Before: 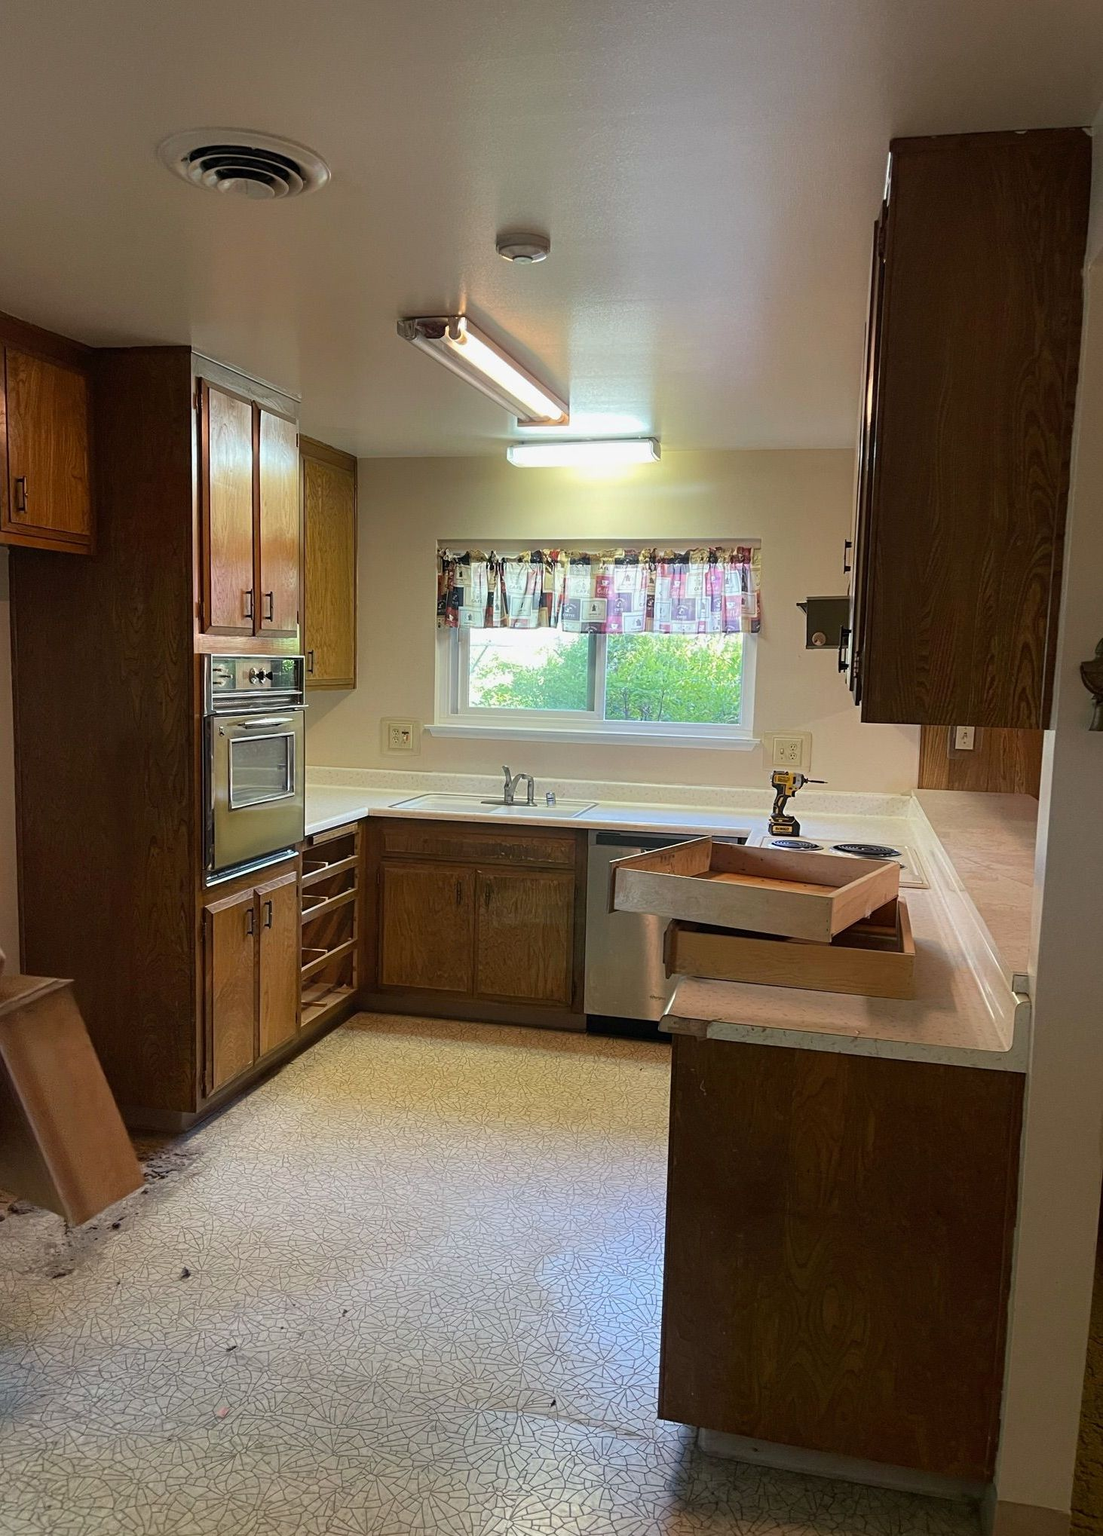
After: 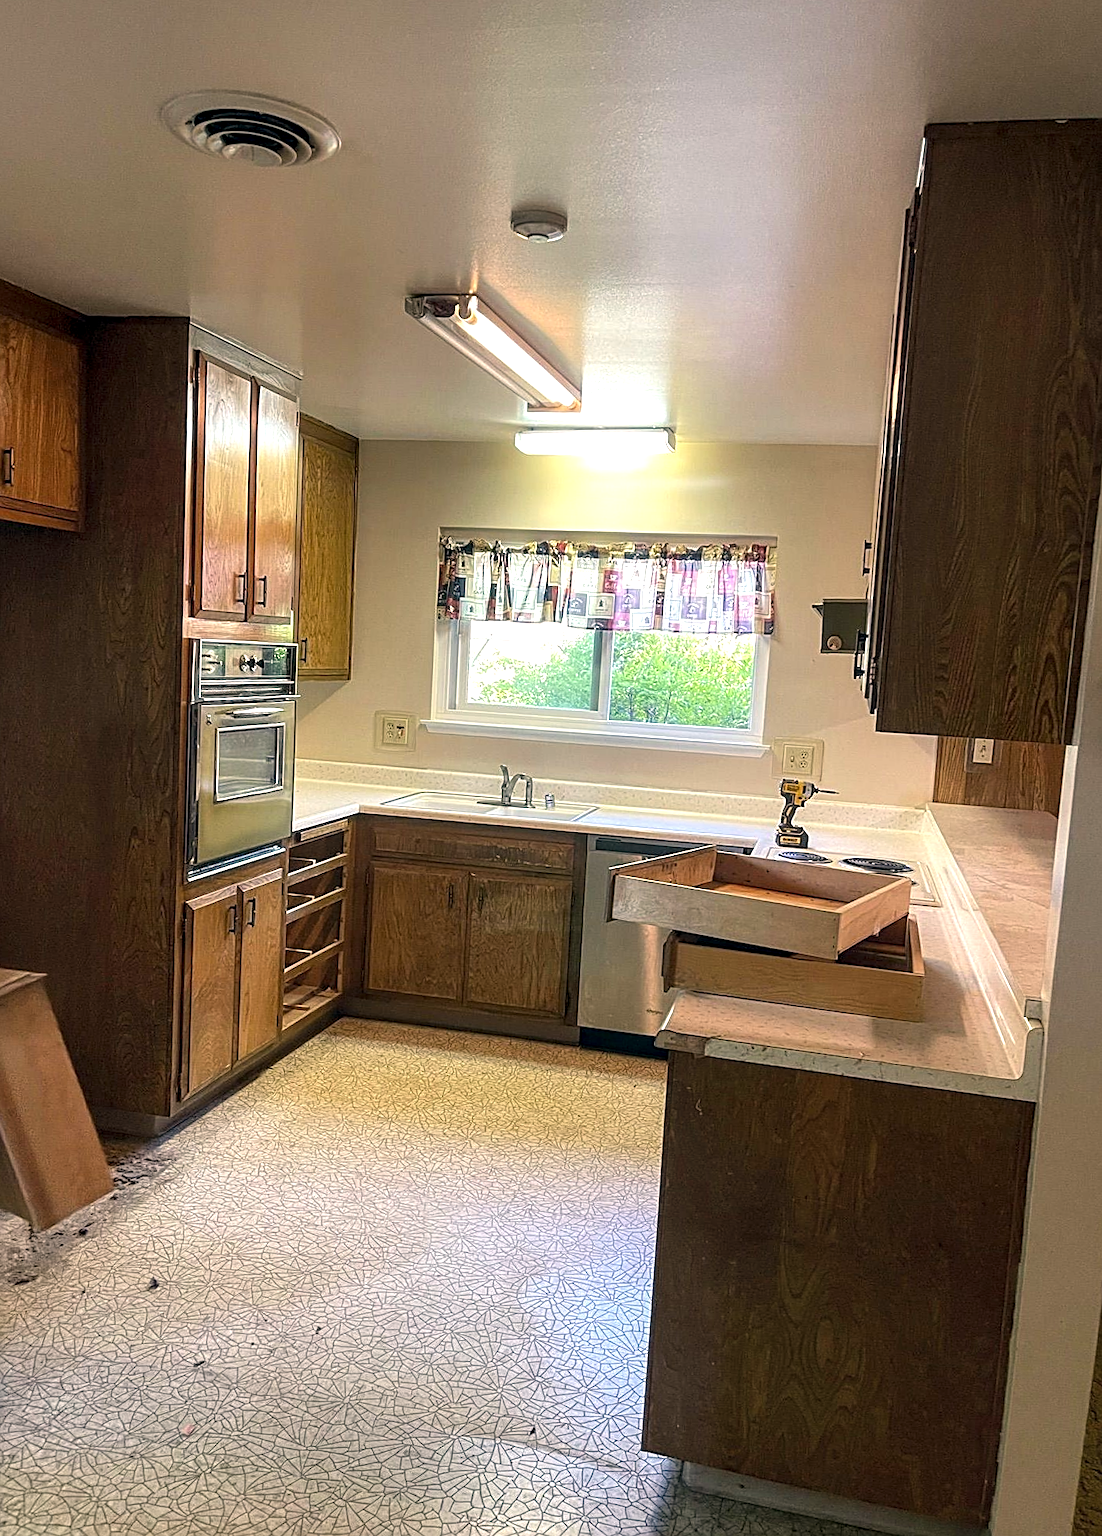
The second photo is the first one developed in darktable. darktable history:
crop and rotate: angle -1.79°
local contrast: highlights 62%, detail 143%, midtone range 0.43
sharpen: on, module defaults
color correction: highlights a* 5.38, highlights b* 5.3, shadows a* -4.48, shadows b* -5.05
exposure: black level correction 0, exposure 0.5 EV, compensate highlight preservation false
